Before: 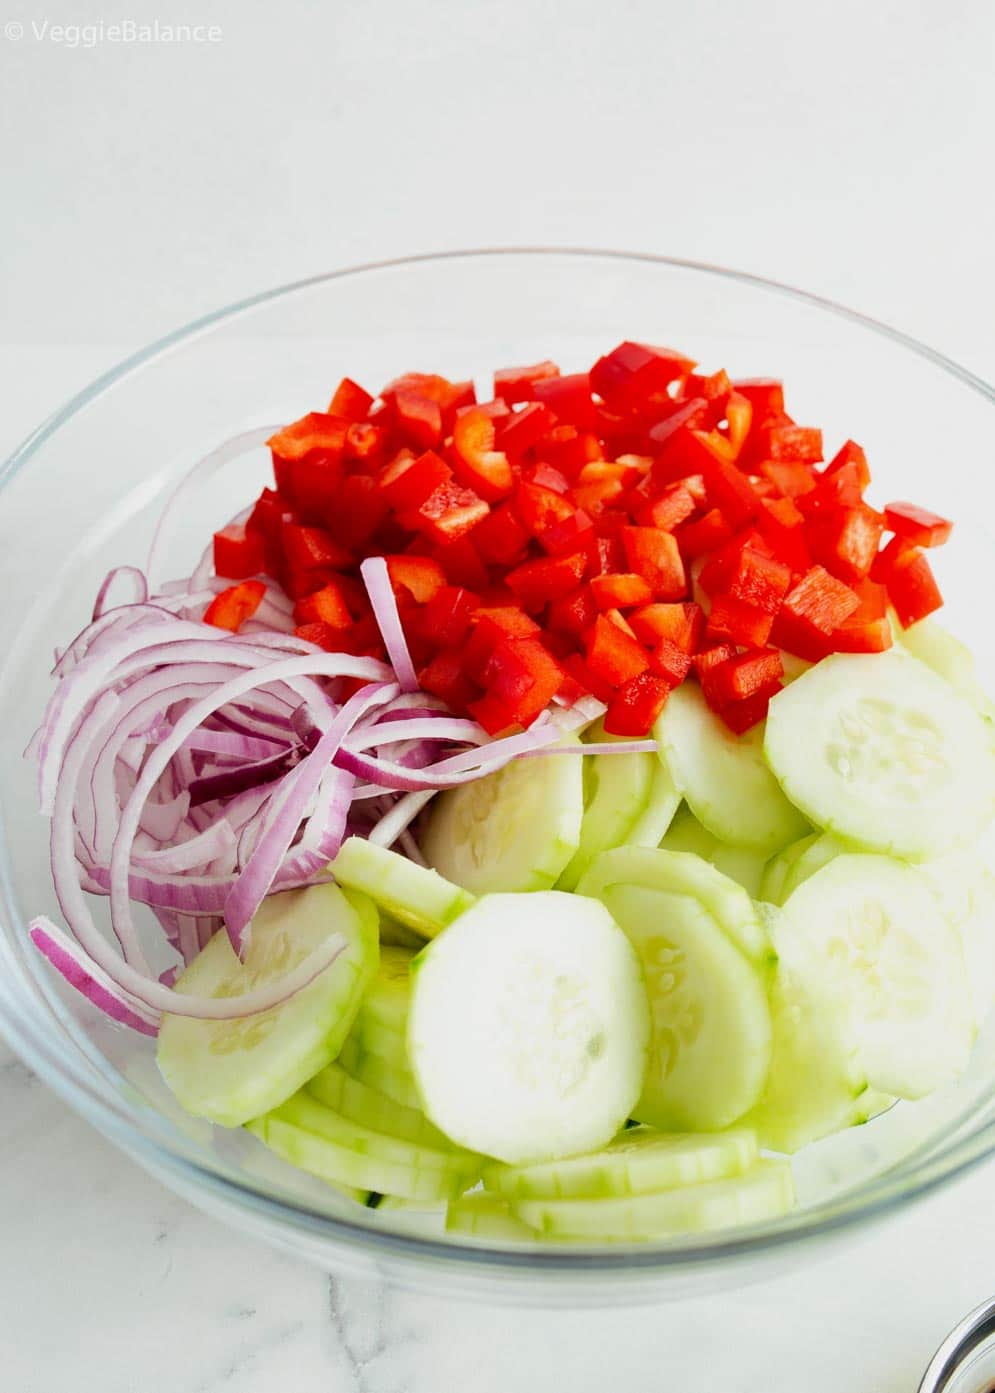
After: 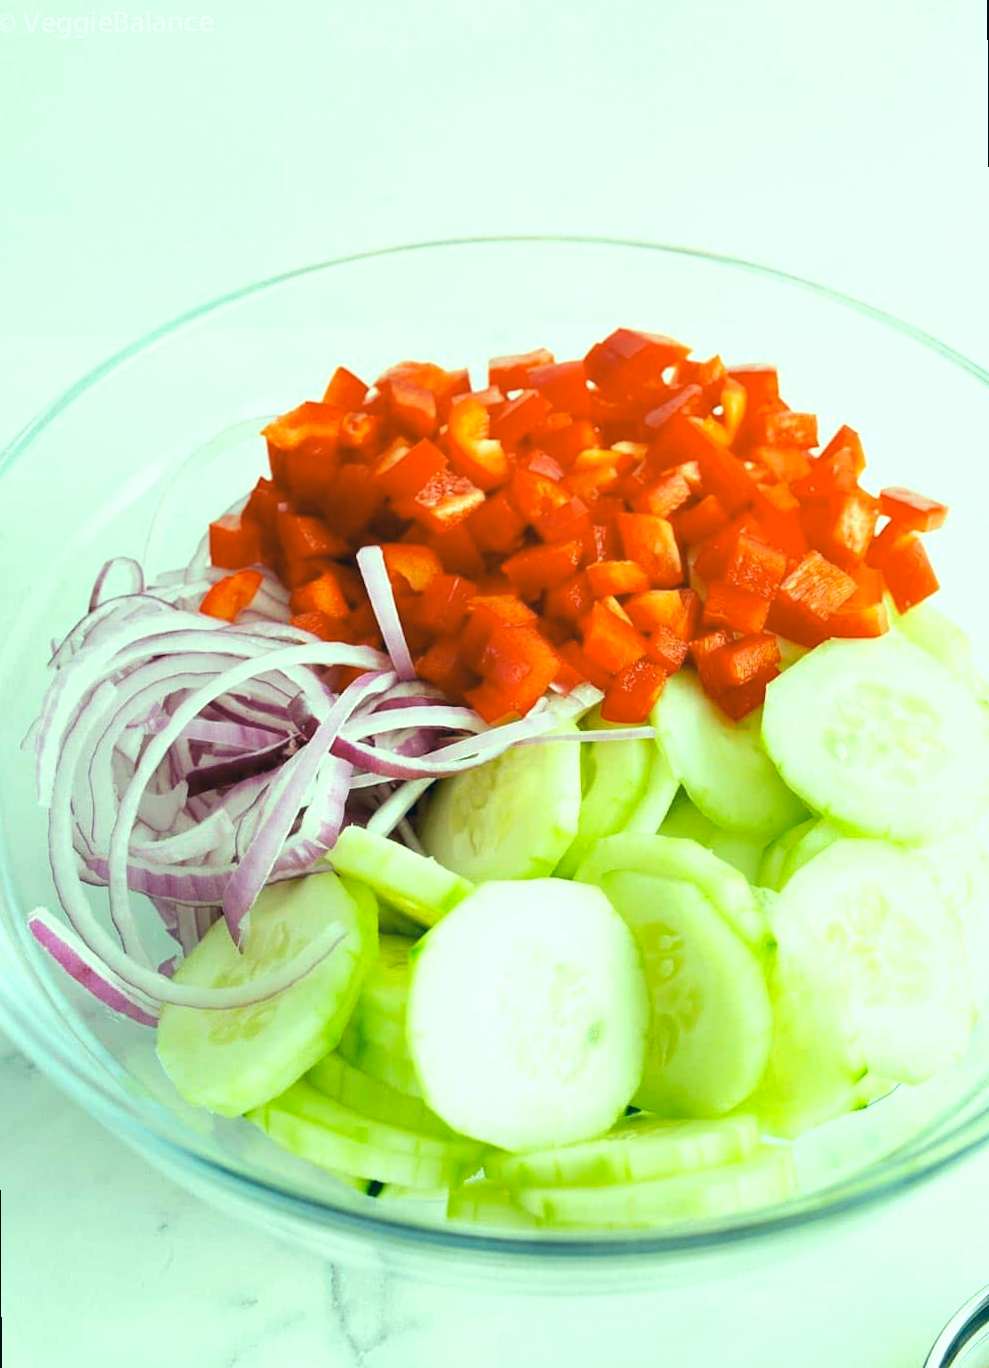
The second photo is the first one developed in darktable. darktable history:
color correction: highlights a* -20.08, highlights b* 9.8, shadows a* -20.4, shadows b* -10.76
rotate and perspective: rotation -0.45°, automatic cropping original format, crop left 0.008, crop right 0.992, crop top 0.012, crop bottom 0.988
exposure: exposure 0.485 EV, compensate highlight preservation false
